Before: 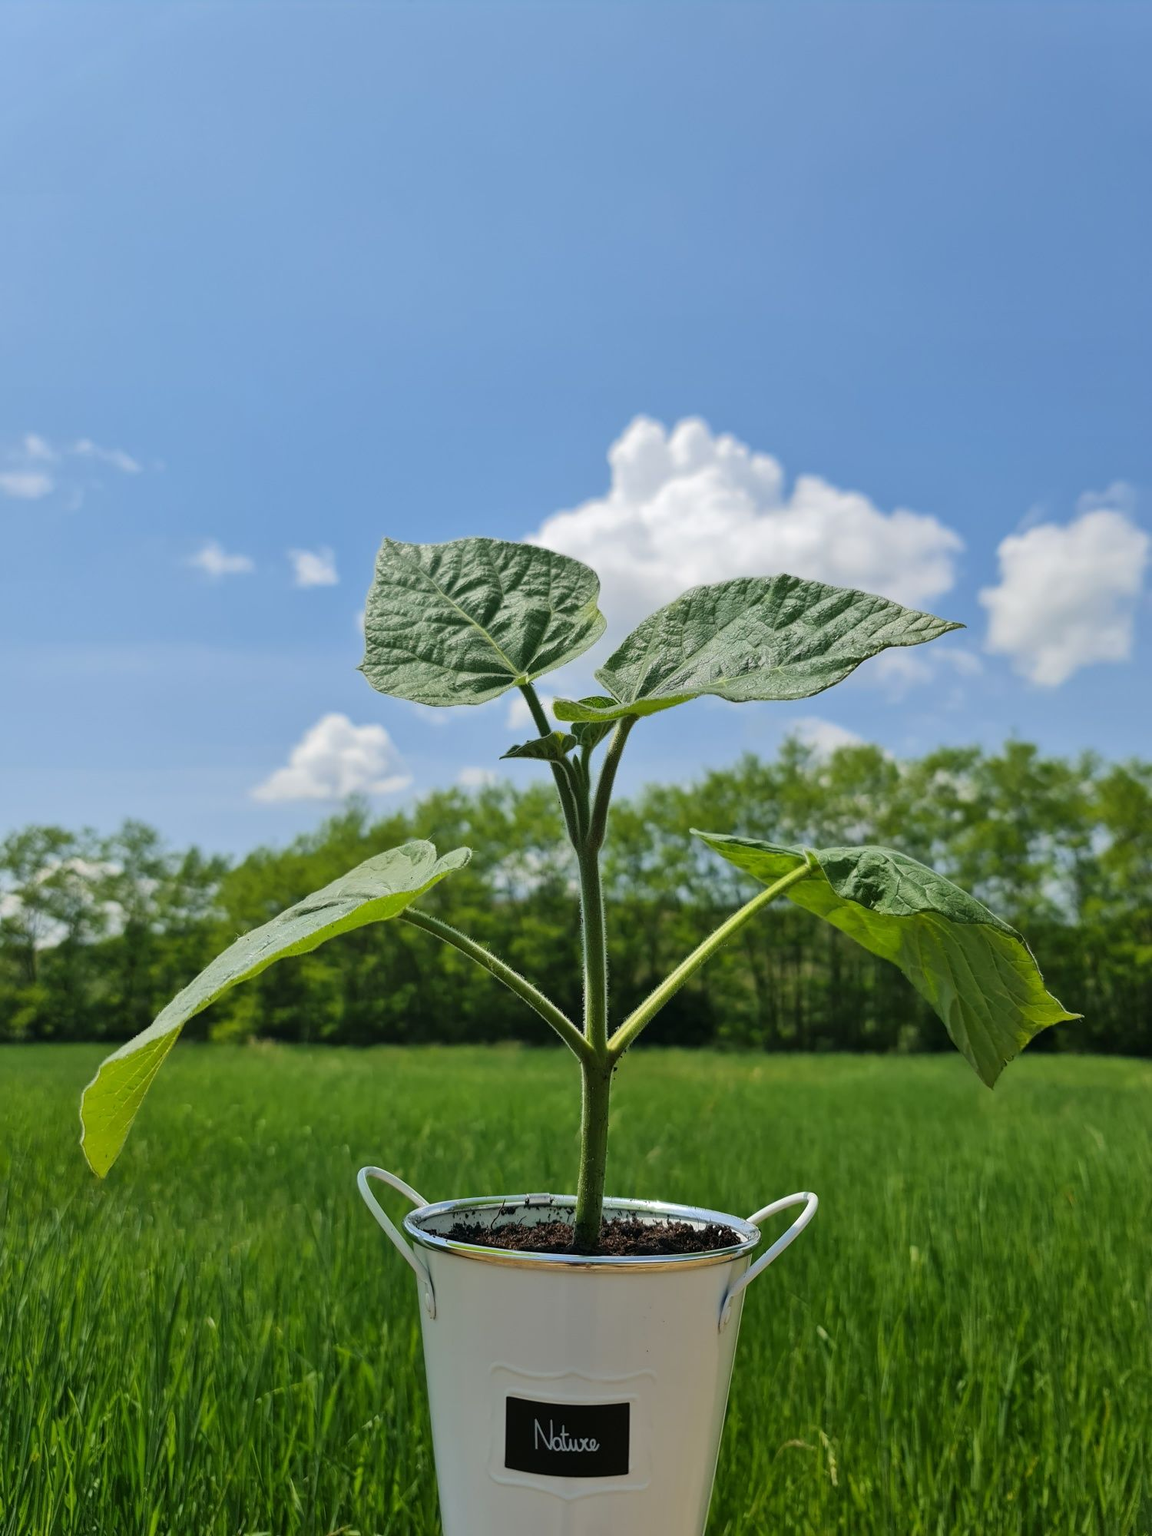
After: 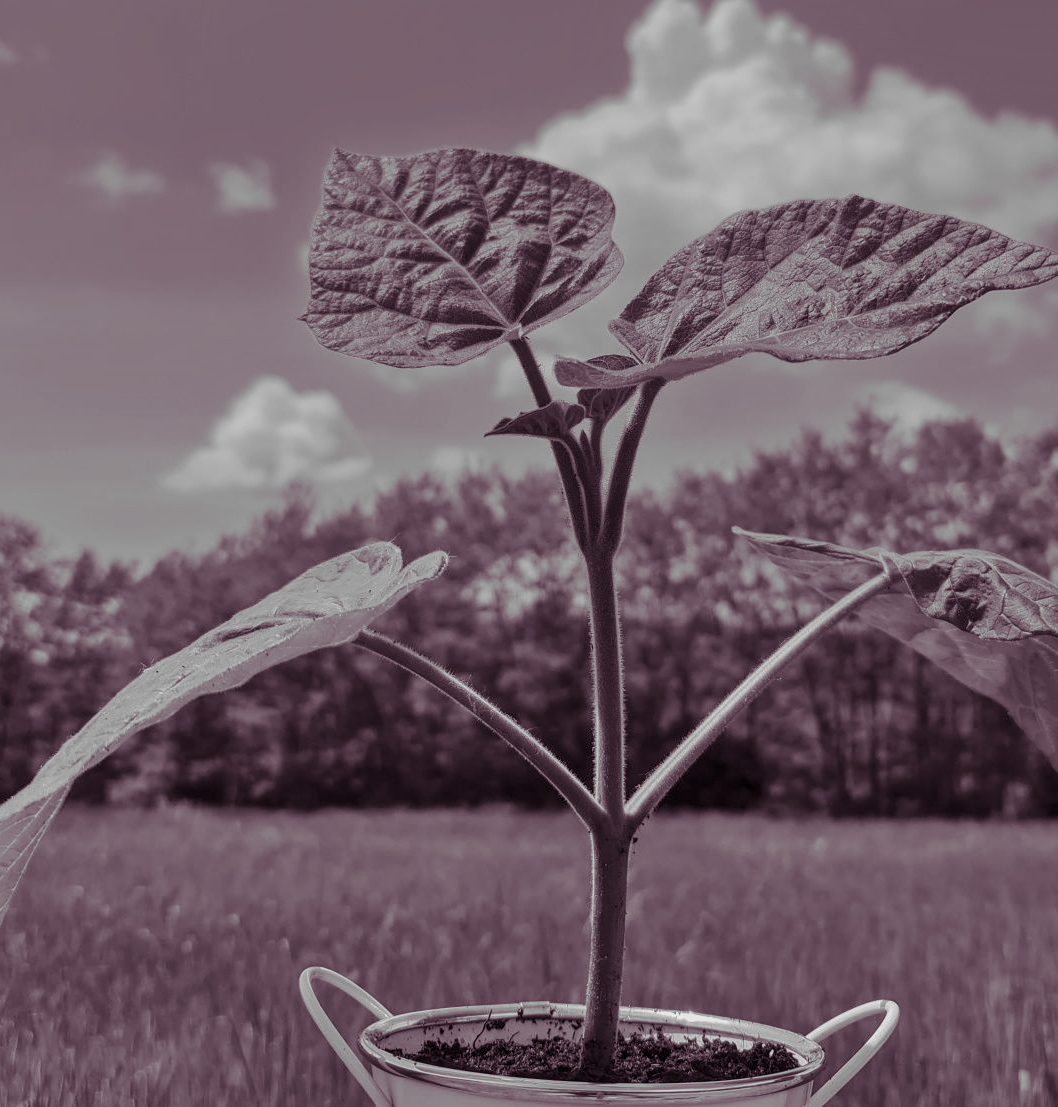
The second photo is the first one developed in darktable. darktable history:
crop: left 11.123%, top 27.61%, right 18.3%, bottom 17.034%
local contrast: detail 130%
split-toning: shadows › hue 316.8°, shadows › saturation 0.47, highlights › hue 201.6°, highlights › saturation 0, balance -41.97, compress 28.01%
color correction: highlights a* -3.28, highlights b* -6.24, shadows a* 3.1, shadows b* 5.19
graduated density: on, module defaults
monochrome: a 26.22, b 42.67, size 0.8
color balance: mode lift, gamma, gain (sRGB), lift [1.04, 1, 1, 0.97], gamma [1.01, 1, 1, 0.97], gain [0.96, 1, 1, 0.97]
